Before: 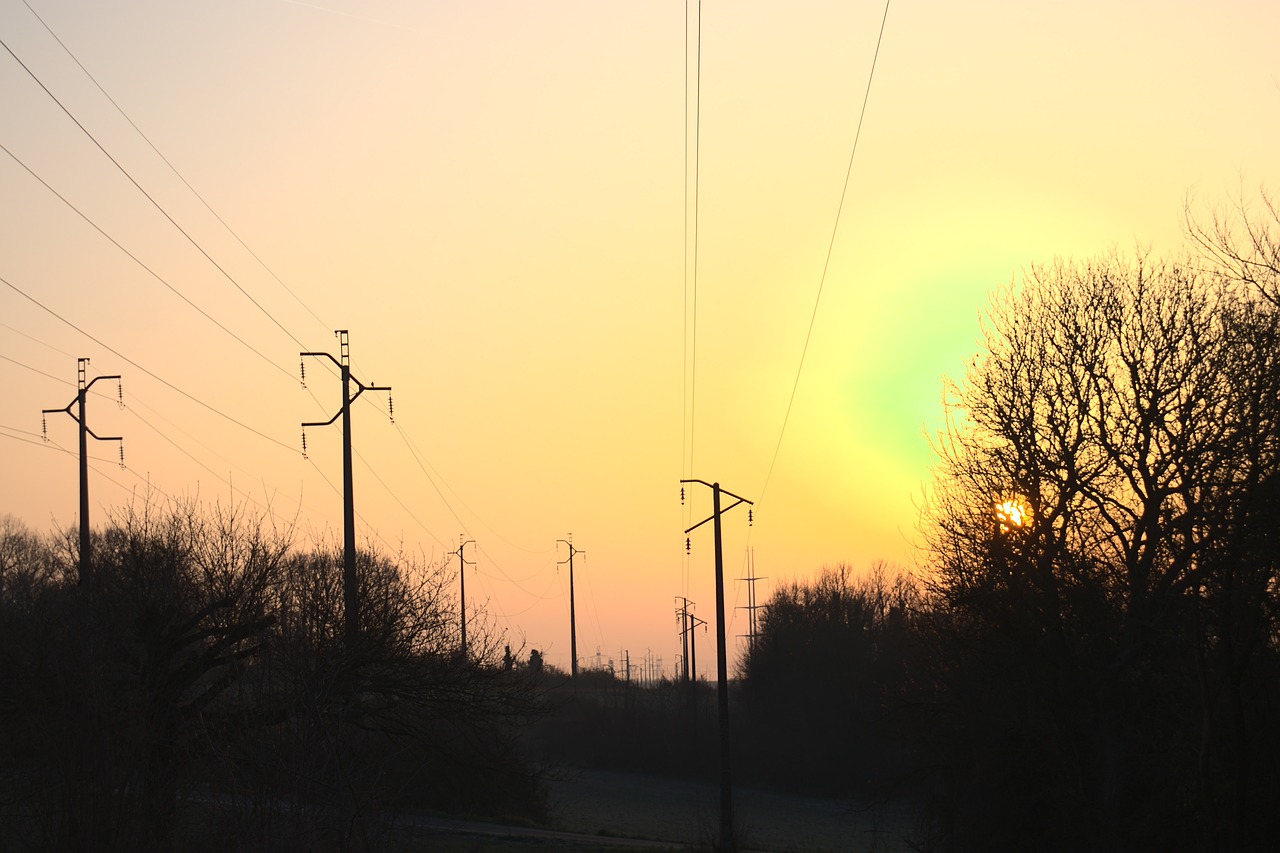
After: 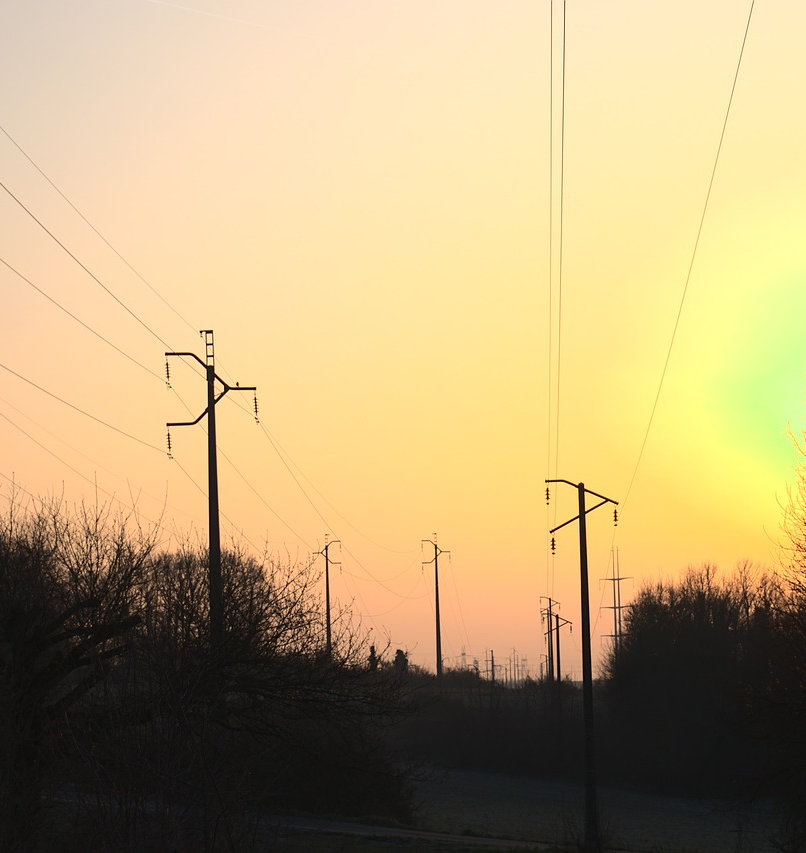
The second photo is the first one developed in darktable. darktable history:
crop: left 10.568%, right 26.394%
